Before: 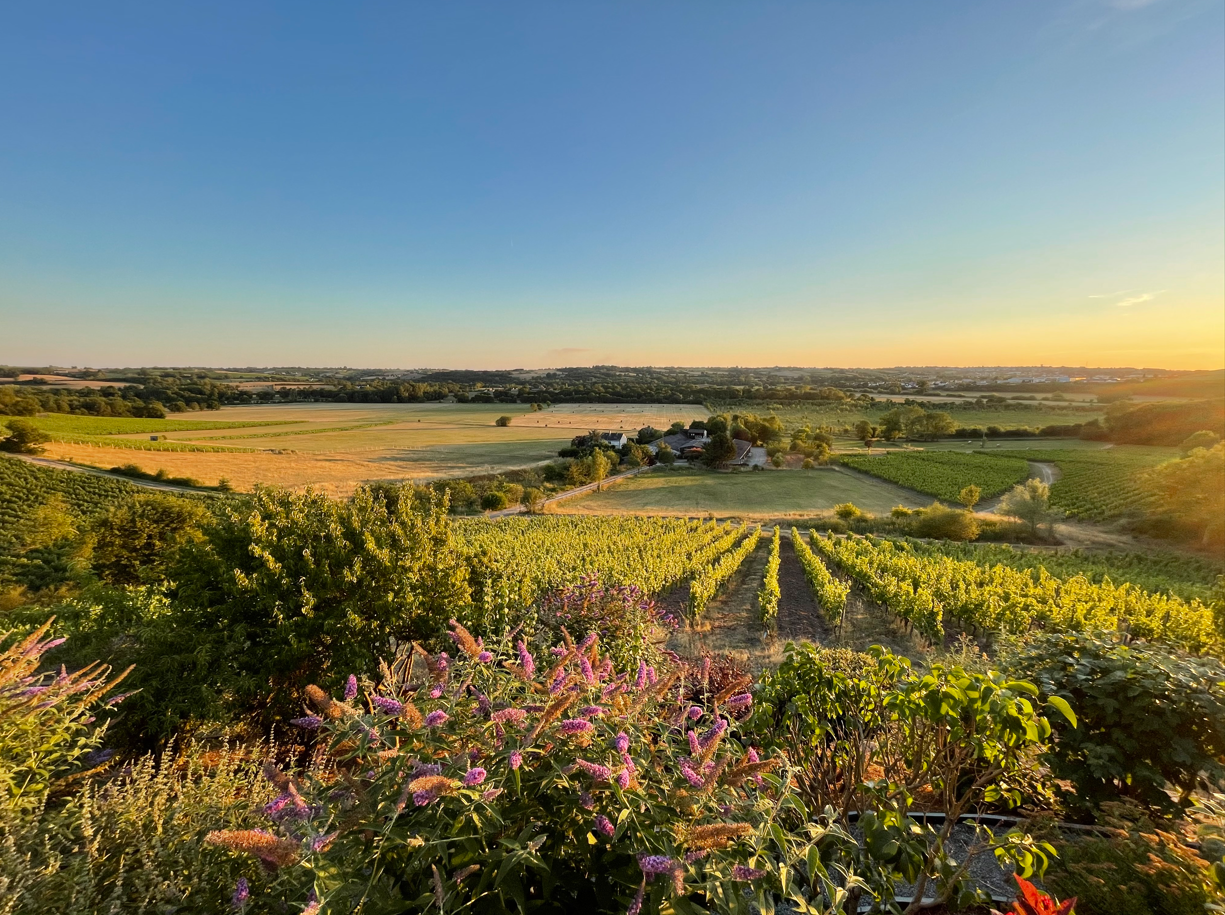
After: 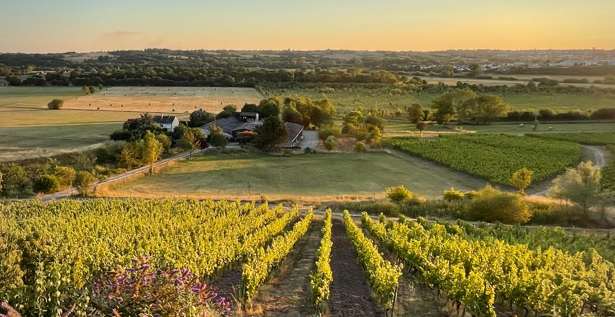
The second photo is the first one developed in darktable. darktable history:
crop: left 36.607%, top 34.735%, right 13.146%, bottom 30.611%
vignetting: fall-off radius 93.87%
